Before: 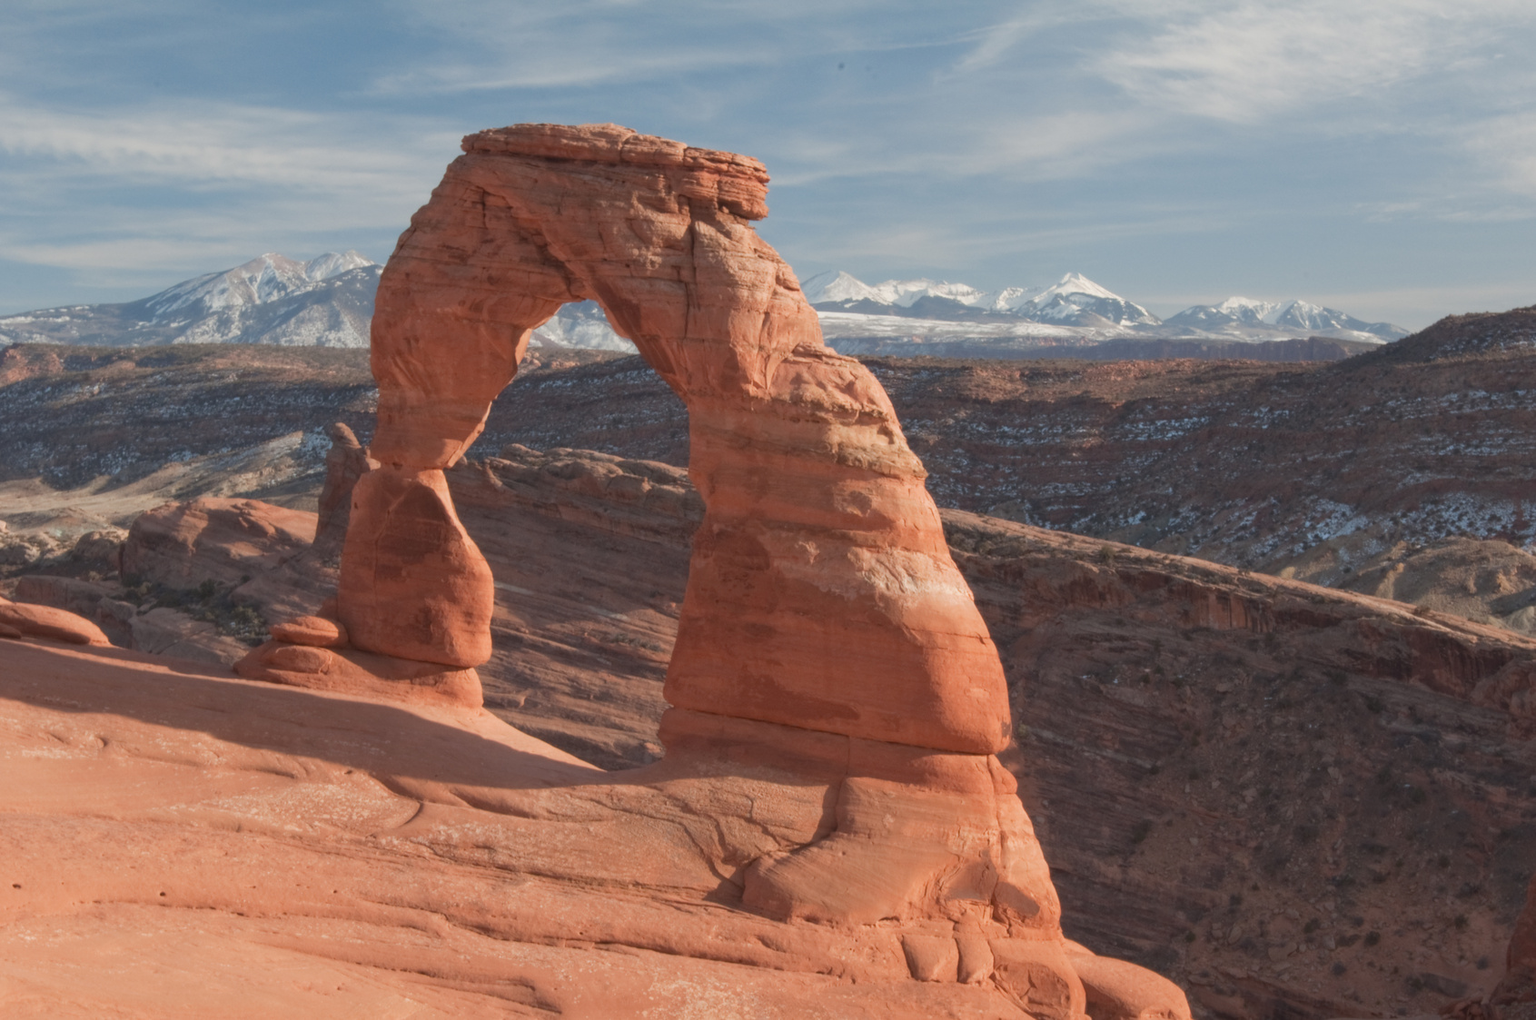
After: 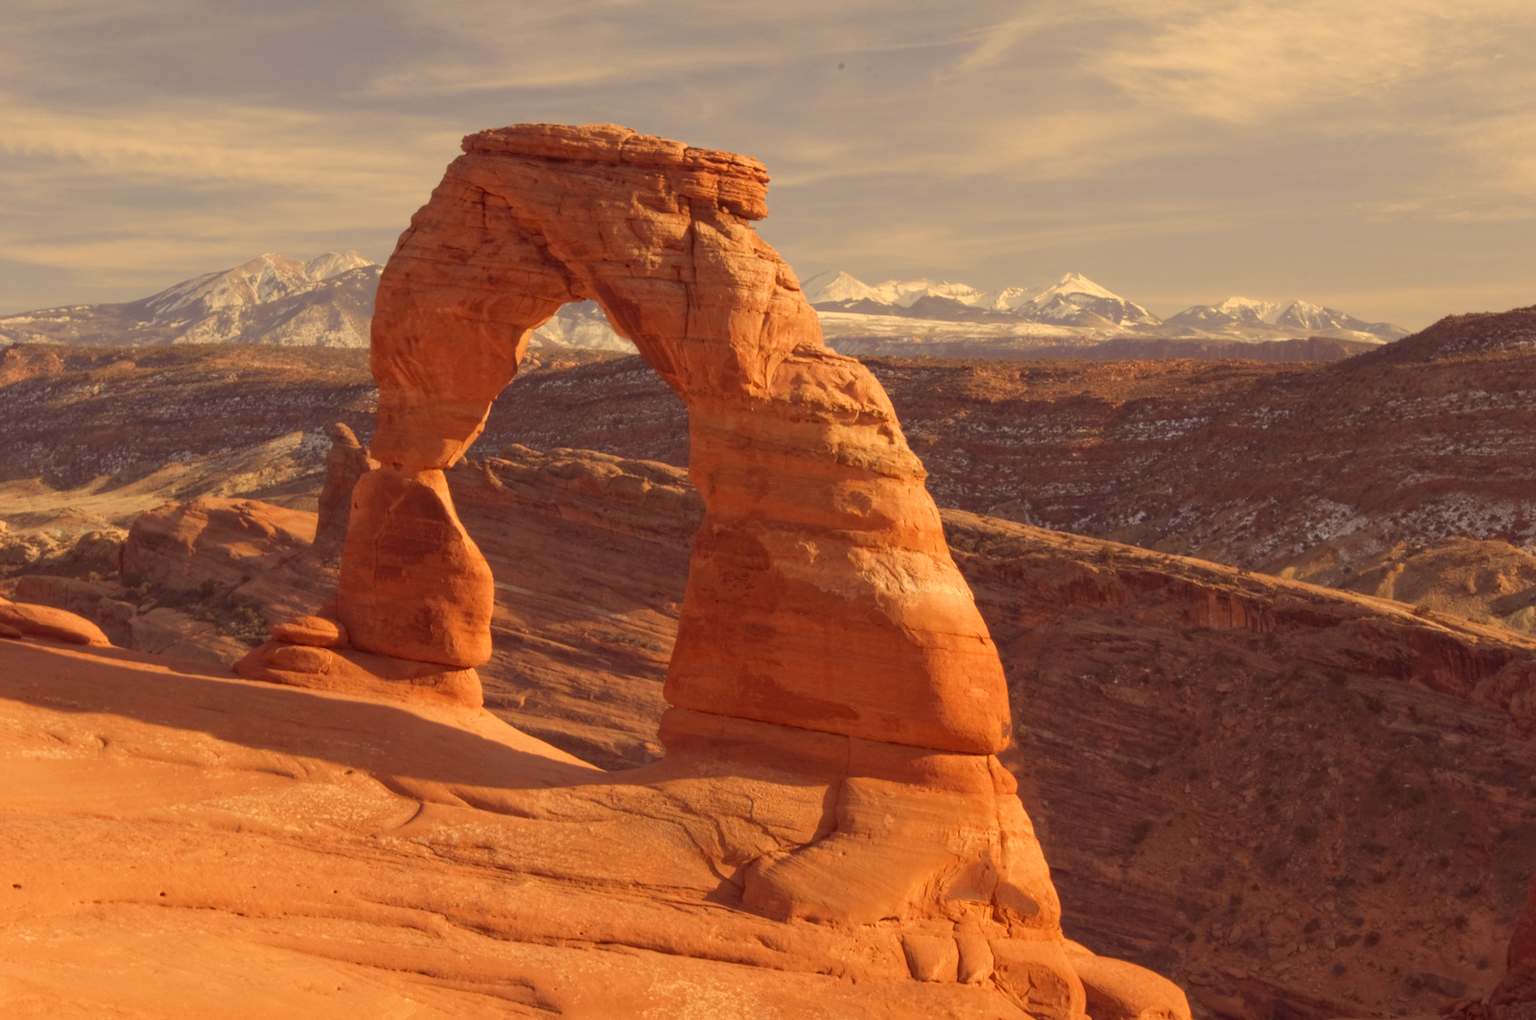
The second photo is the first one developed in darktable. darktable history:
color correction: highlights a* 10.12, highlights b* 39.04, shadows a* 14.62, shadows b* 3.37
exposure: black level correction 0.001, compensate highlight preservation false
